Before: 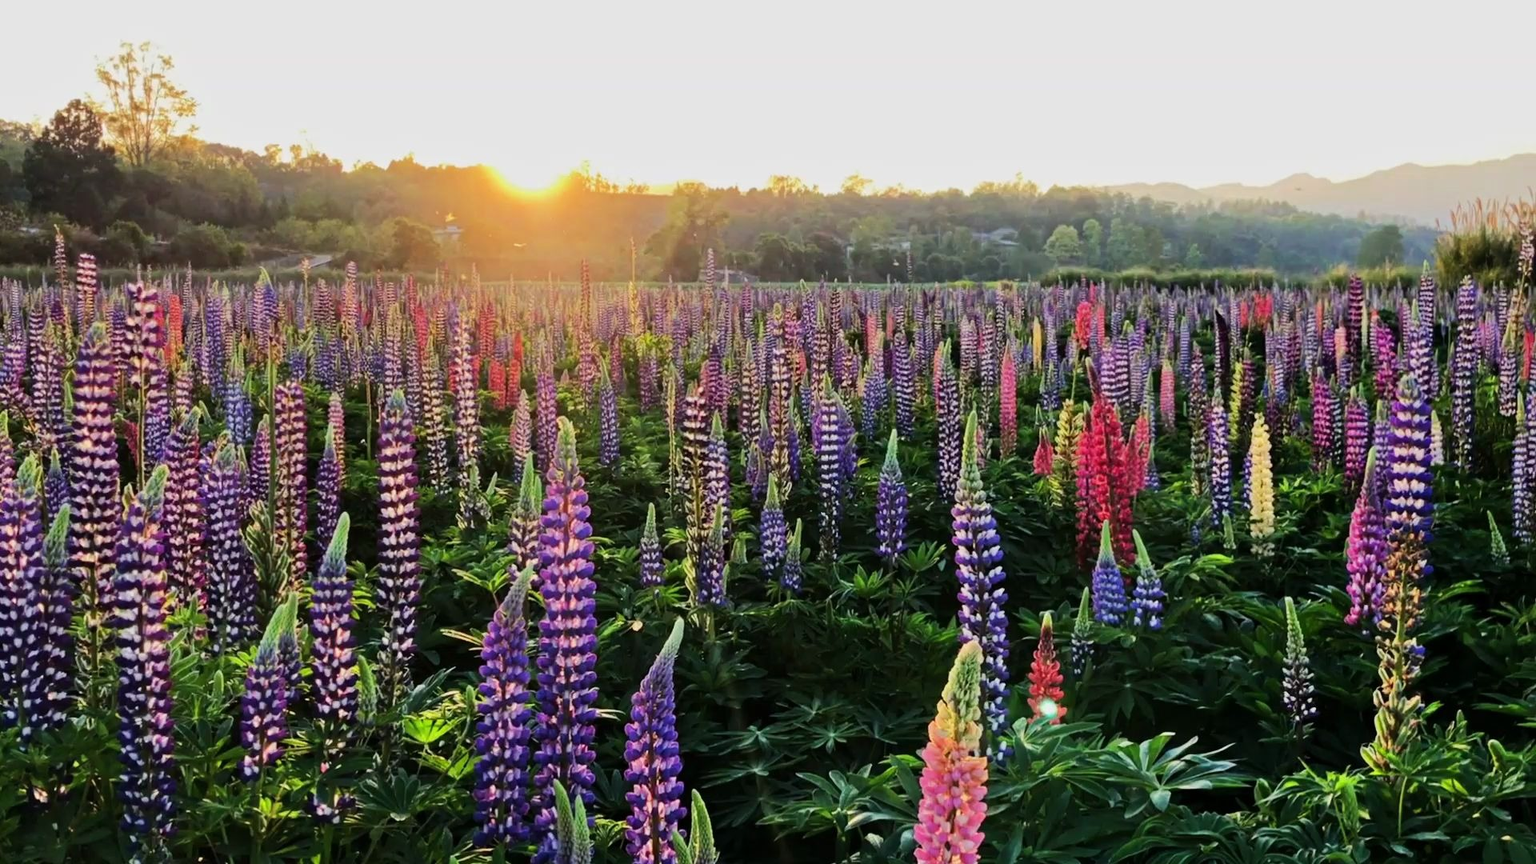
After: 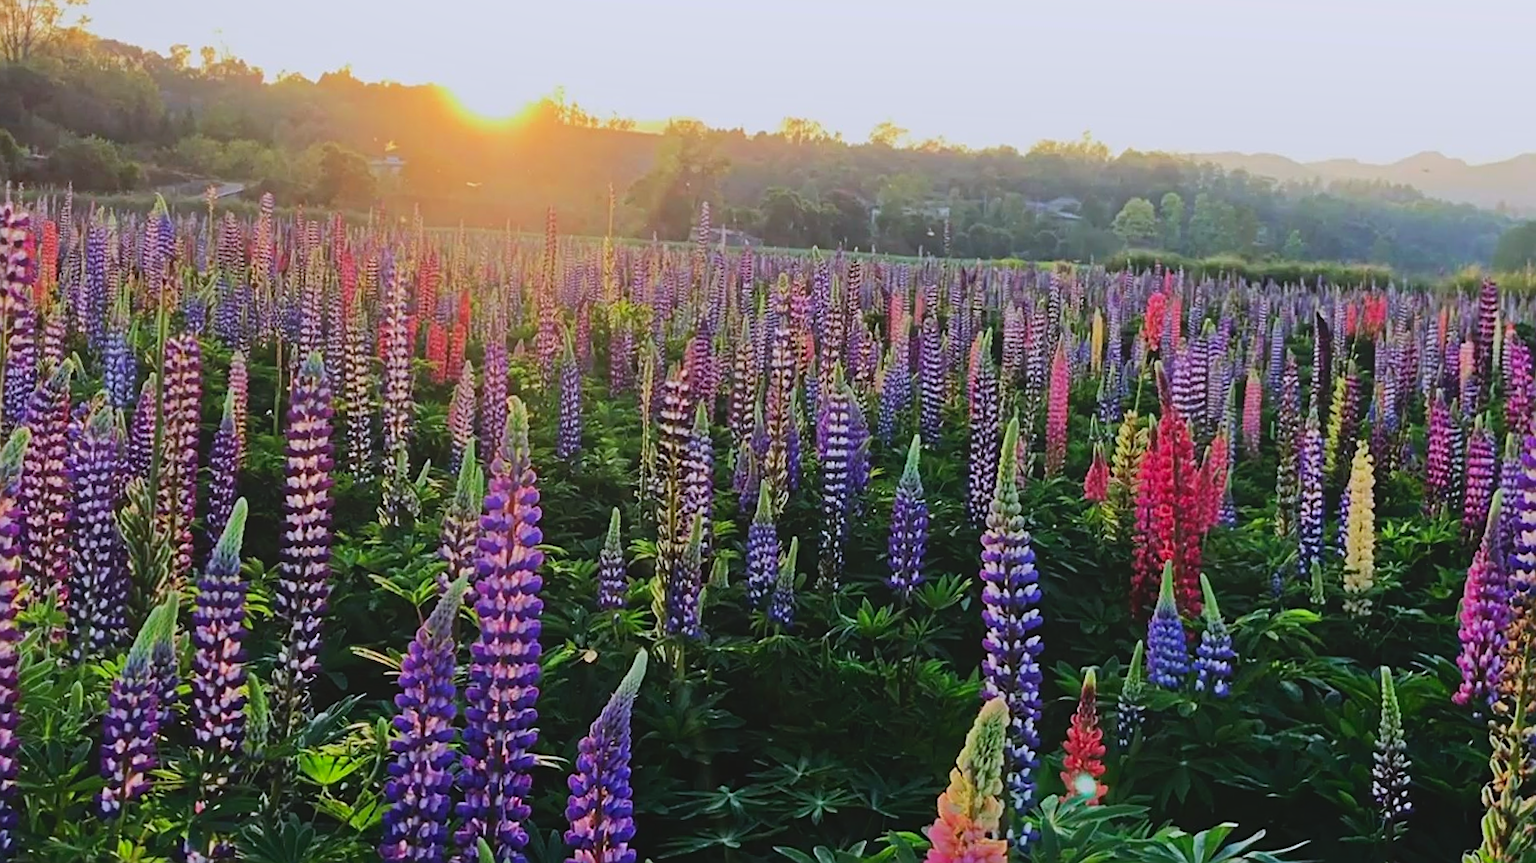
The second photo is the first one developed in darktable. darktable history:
color calibration: illuminant as shot in camera, x 0.358, y 0.373, temperature 4628.91 K
local contrast: detail 69%
crop and rotate: angle -3.27°, left 5.211%, top 5.211%, right 4.607%, bottom 4.607%
sharpen: on, module defaults
